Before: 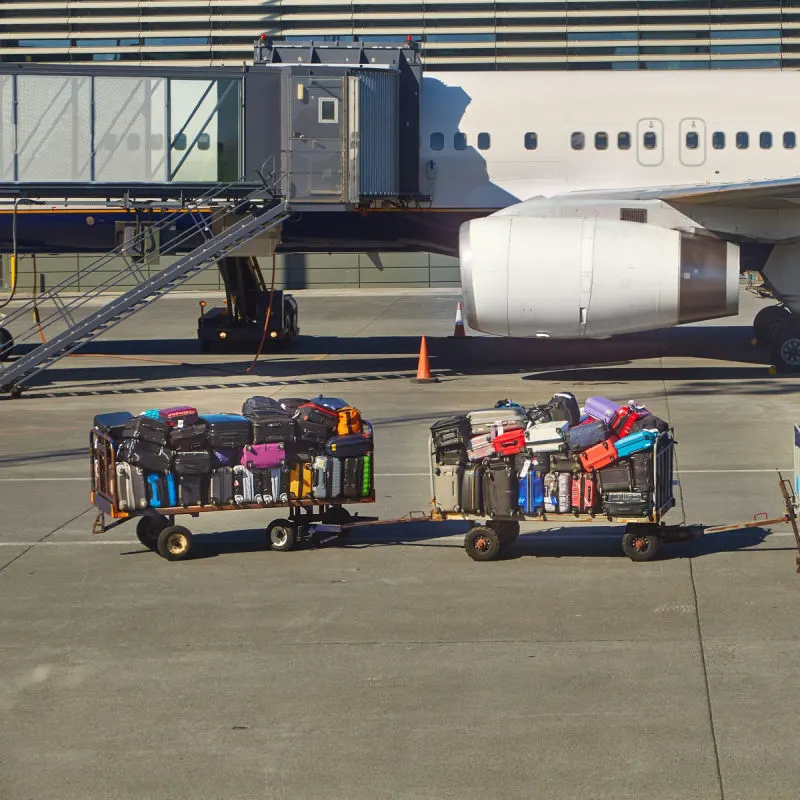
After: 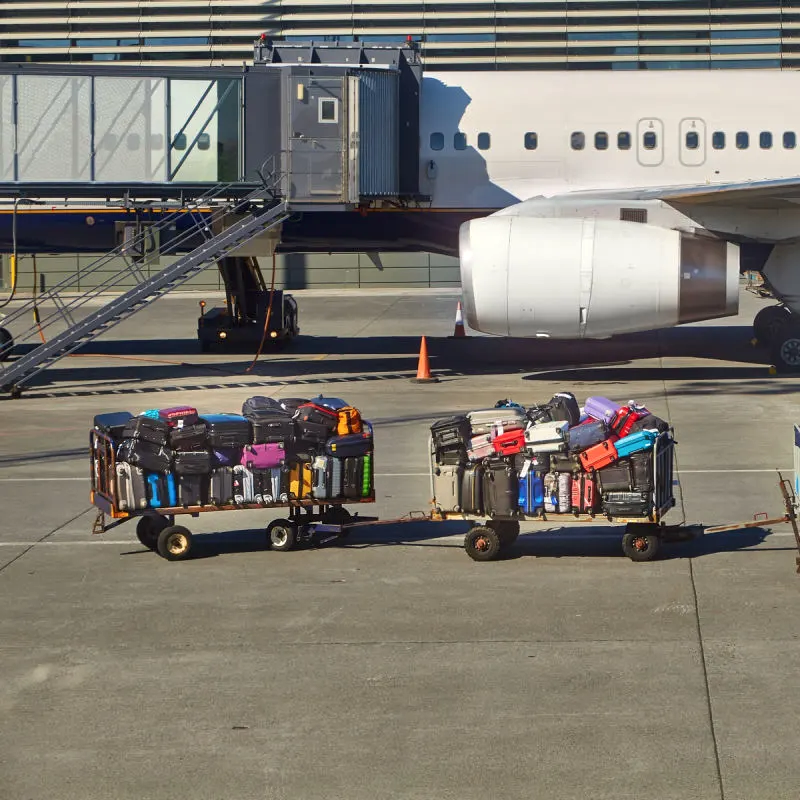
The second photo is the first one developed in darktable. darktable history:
local contrast: mode bilateral grid, contrast 19, coarseness 50, detail 133%, midtone range 0.2
